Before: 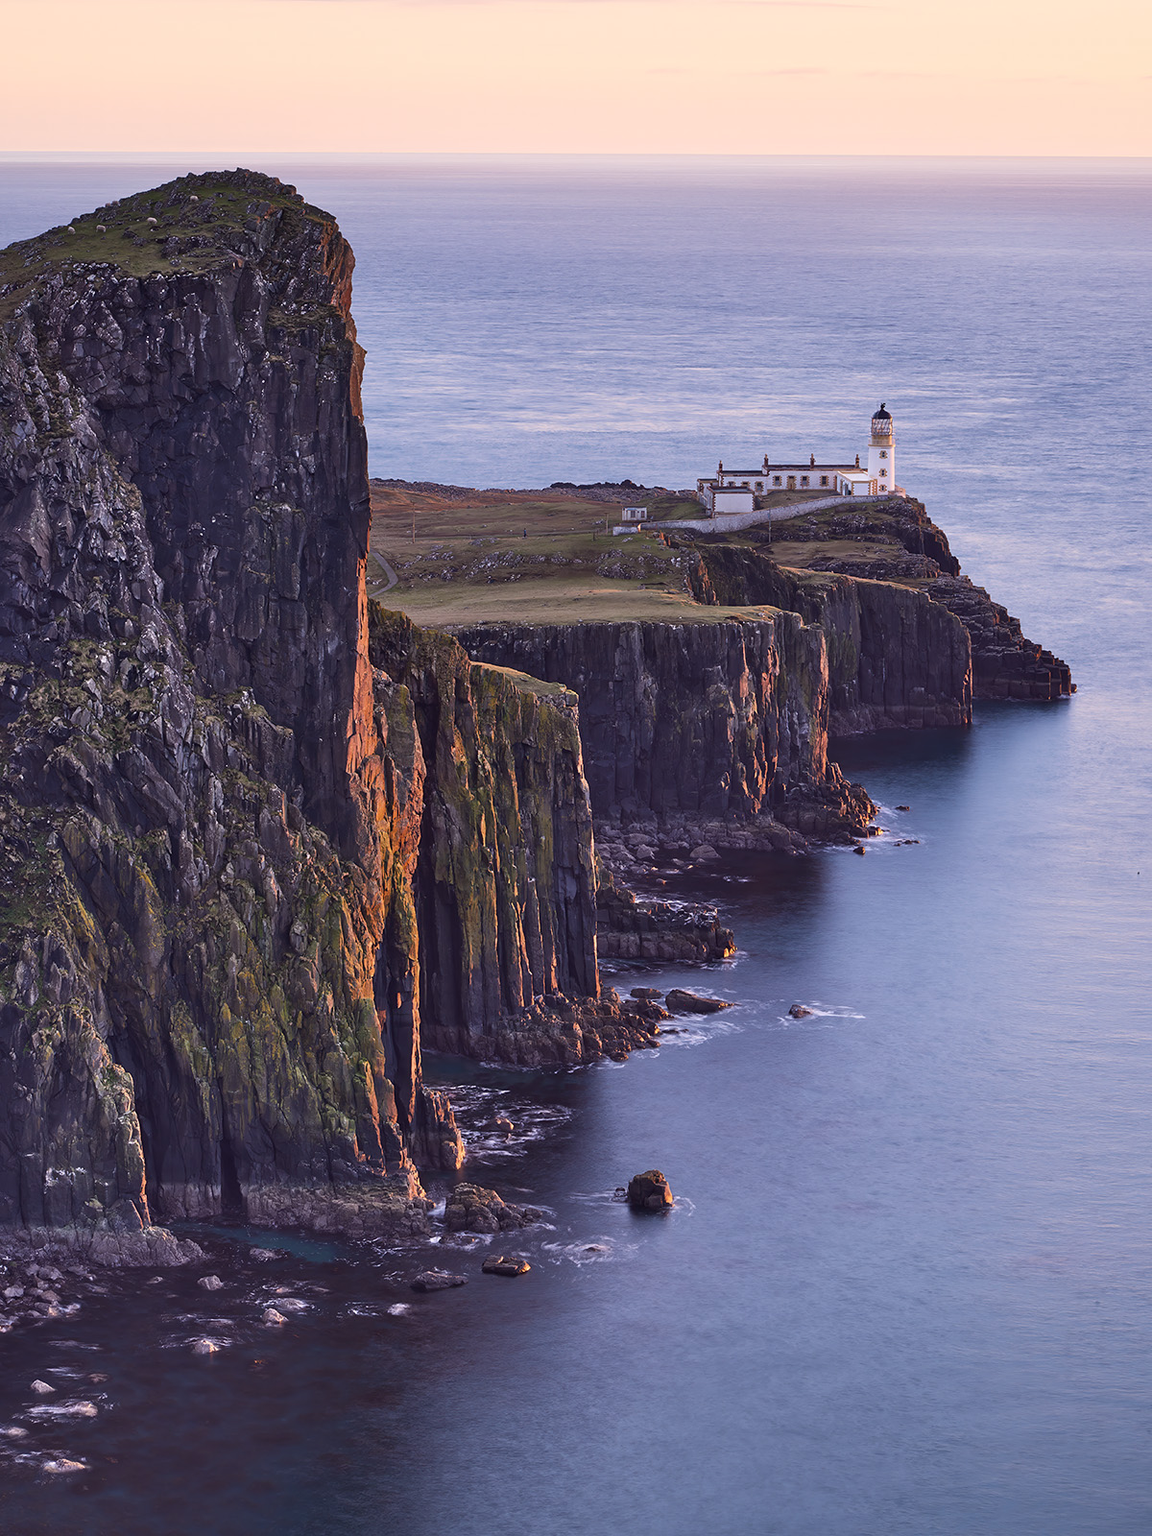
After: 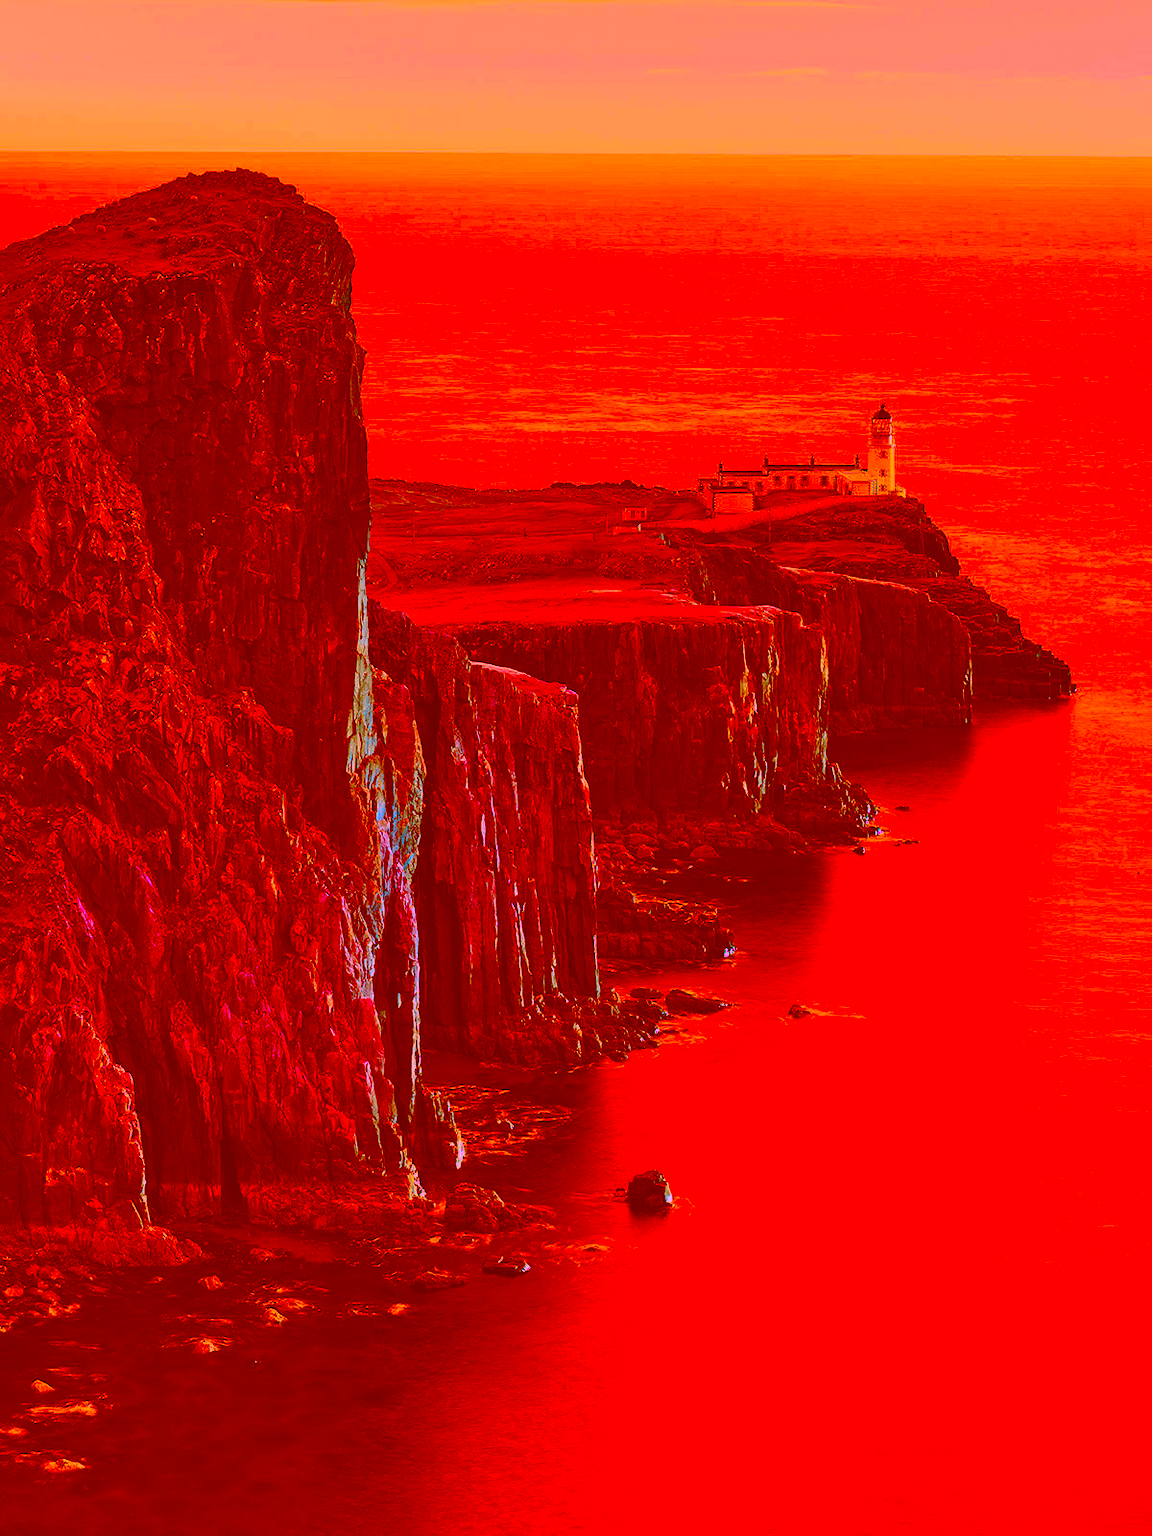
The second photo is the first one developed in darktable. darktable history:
contrast brightness saturation: contrast 0.15, brightness -0.01, saturation 0.1
color correction: highlights a* -39.68, highlights b* -40, shadows a* -40, shadows b* -40, saturation -3
